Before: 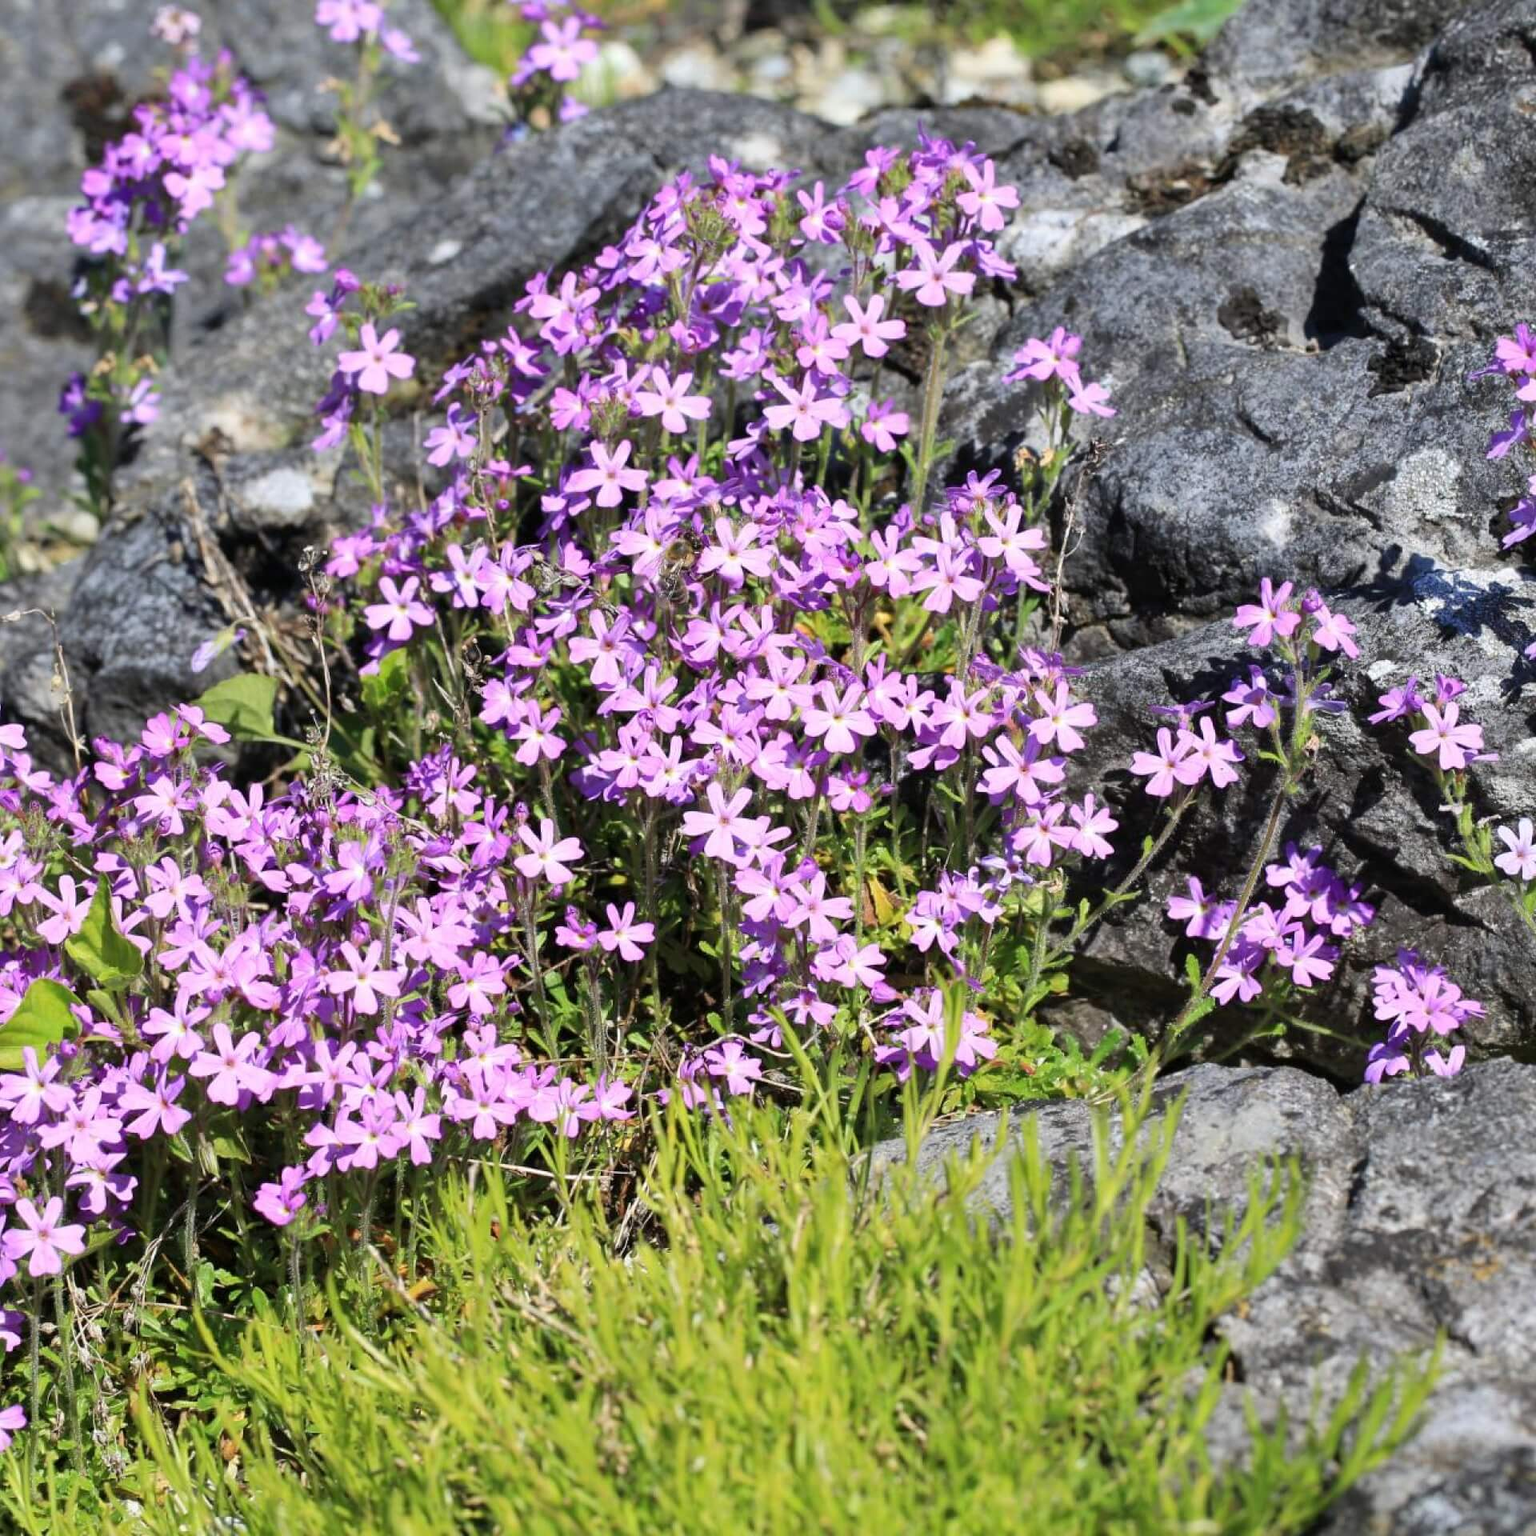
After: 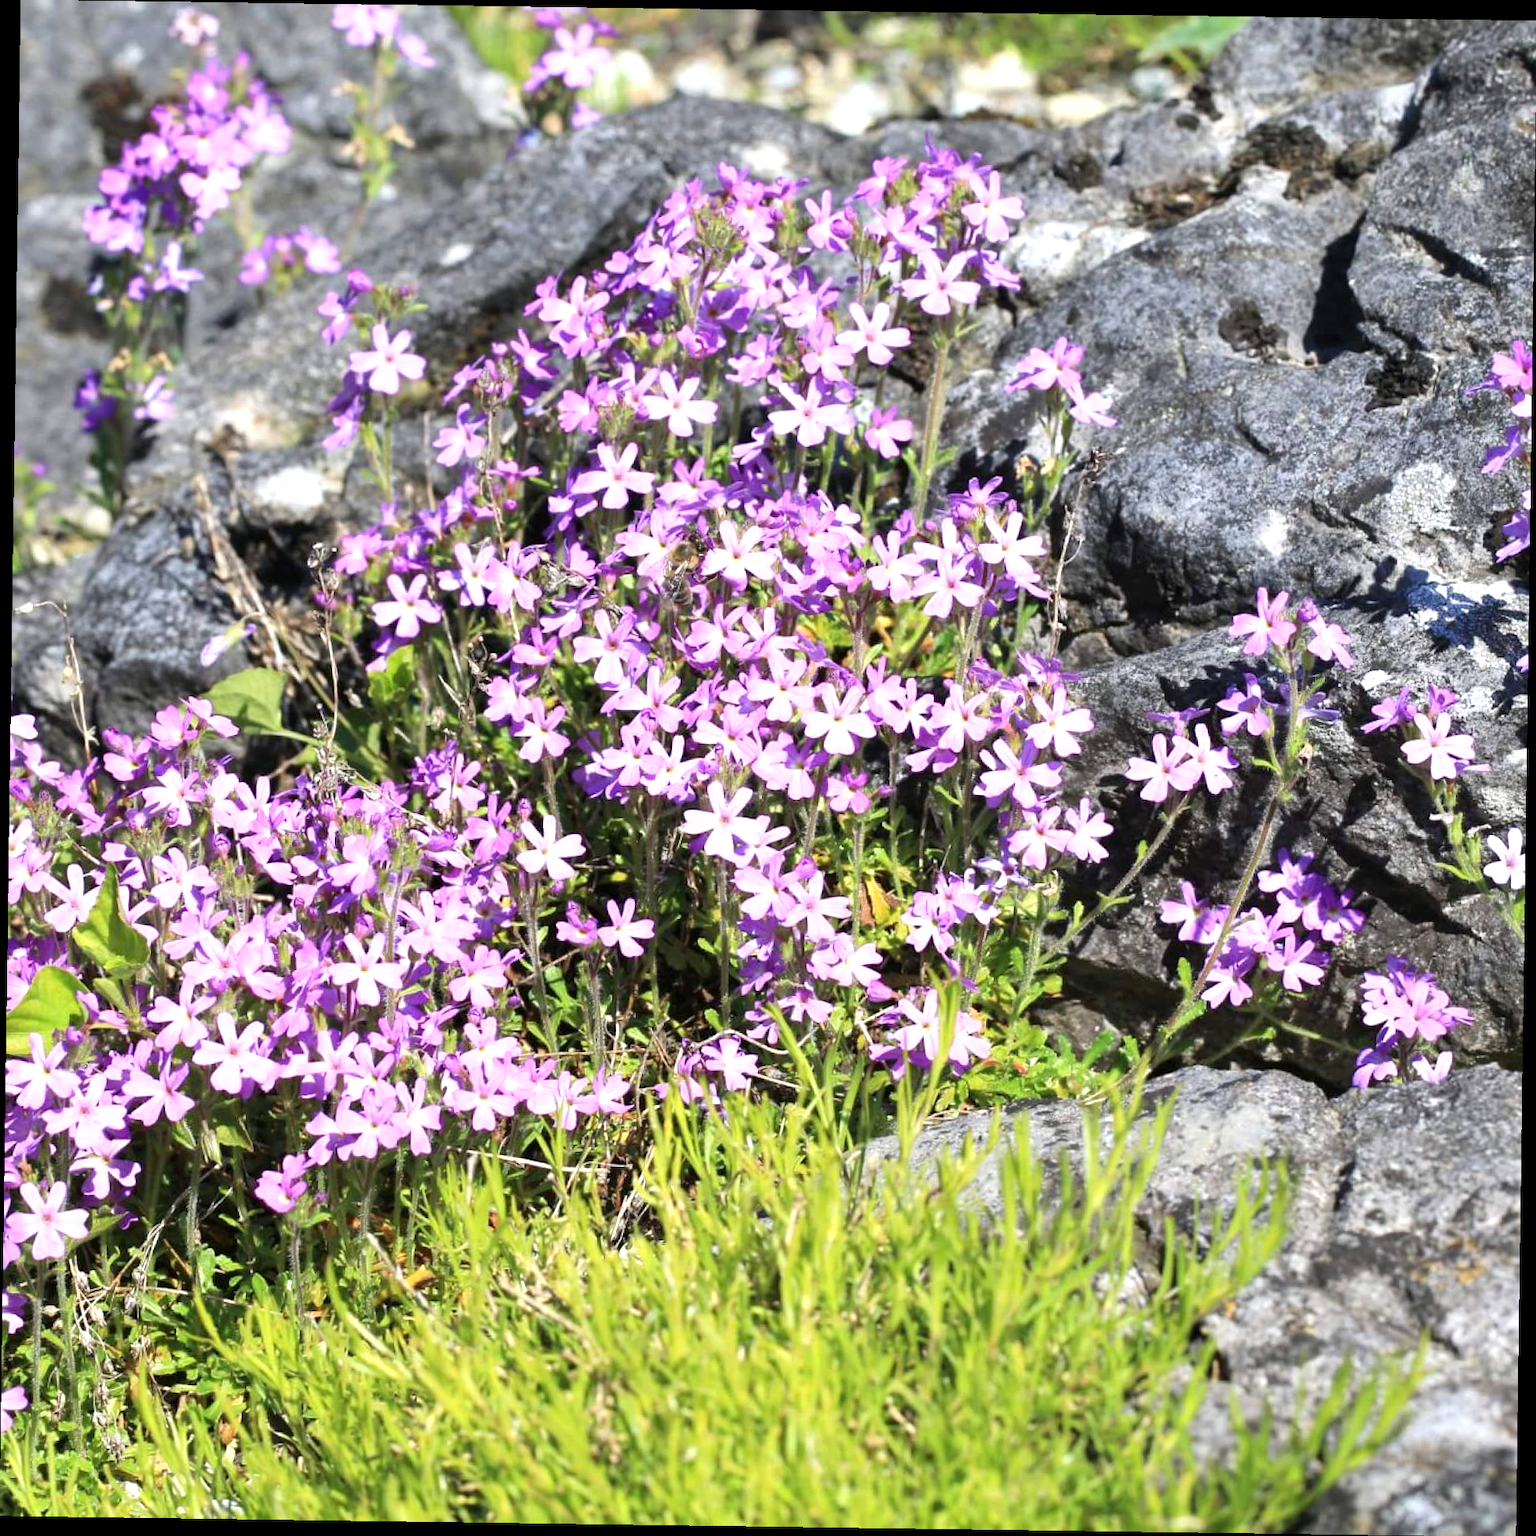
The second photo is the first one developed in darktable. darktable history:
rotate and perspective: rotation 0.8°, automatic cropping off
exposure: exposure 0.559 EV, compensate highlight preservation false
